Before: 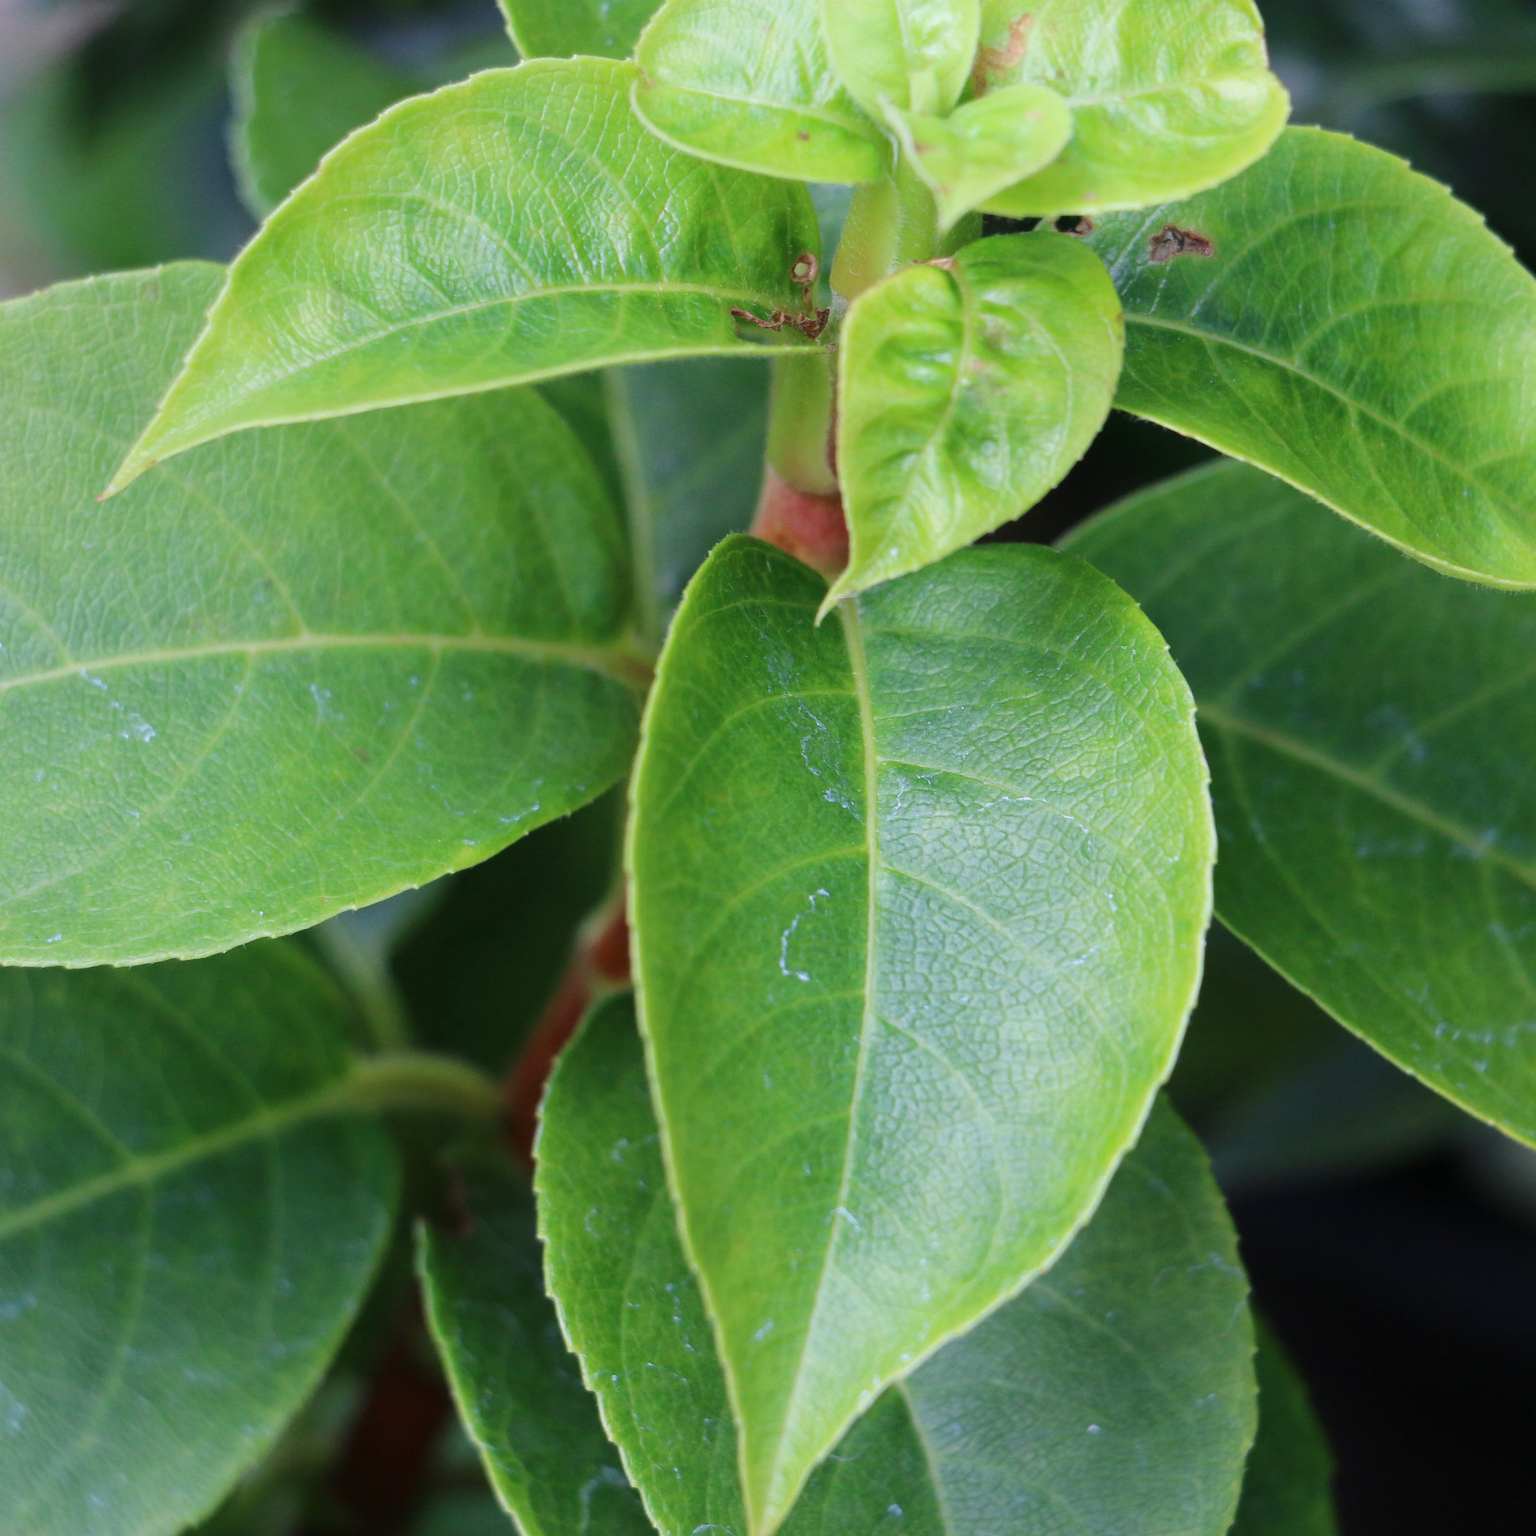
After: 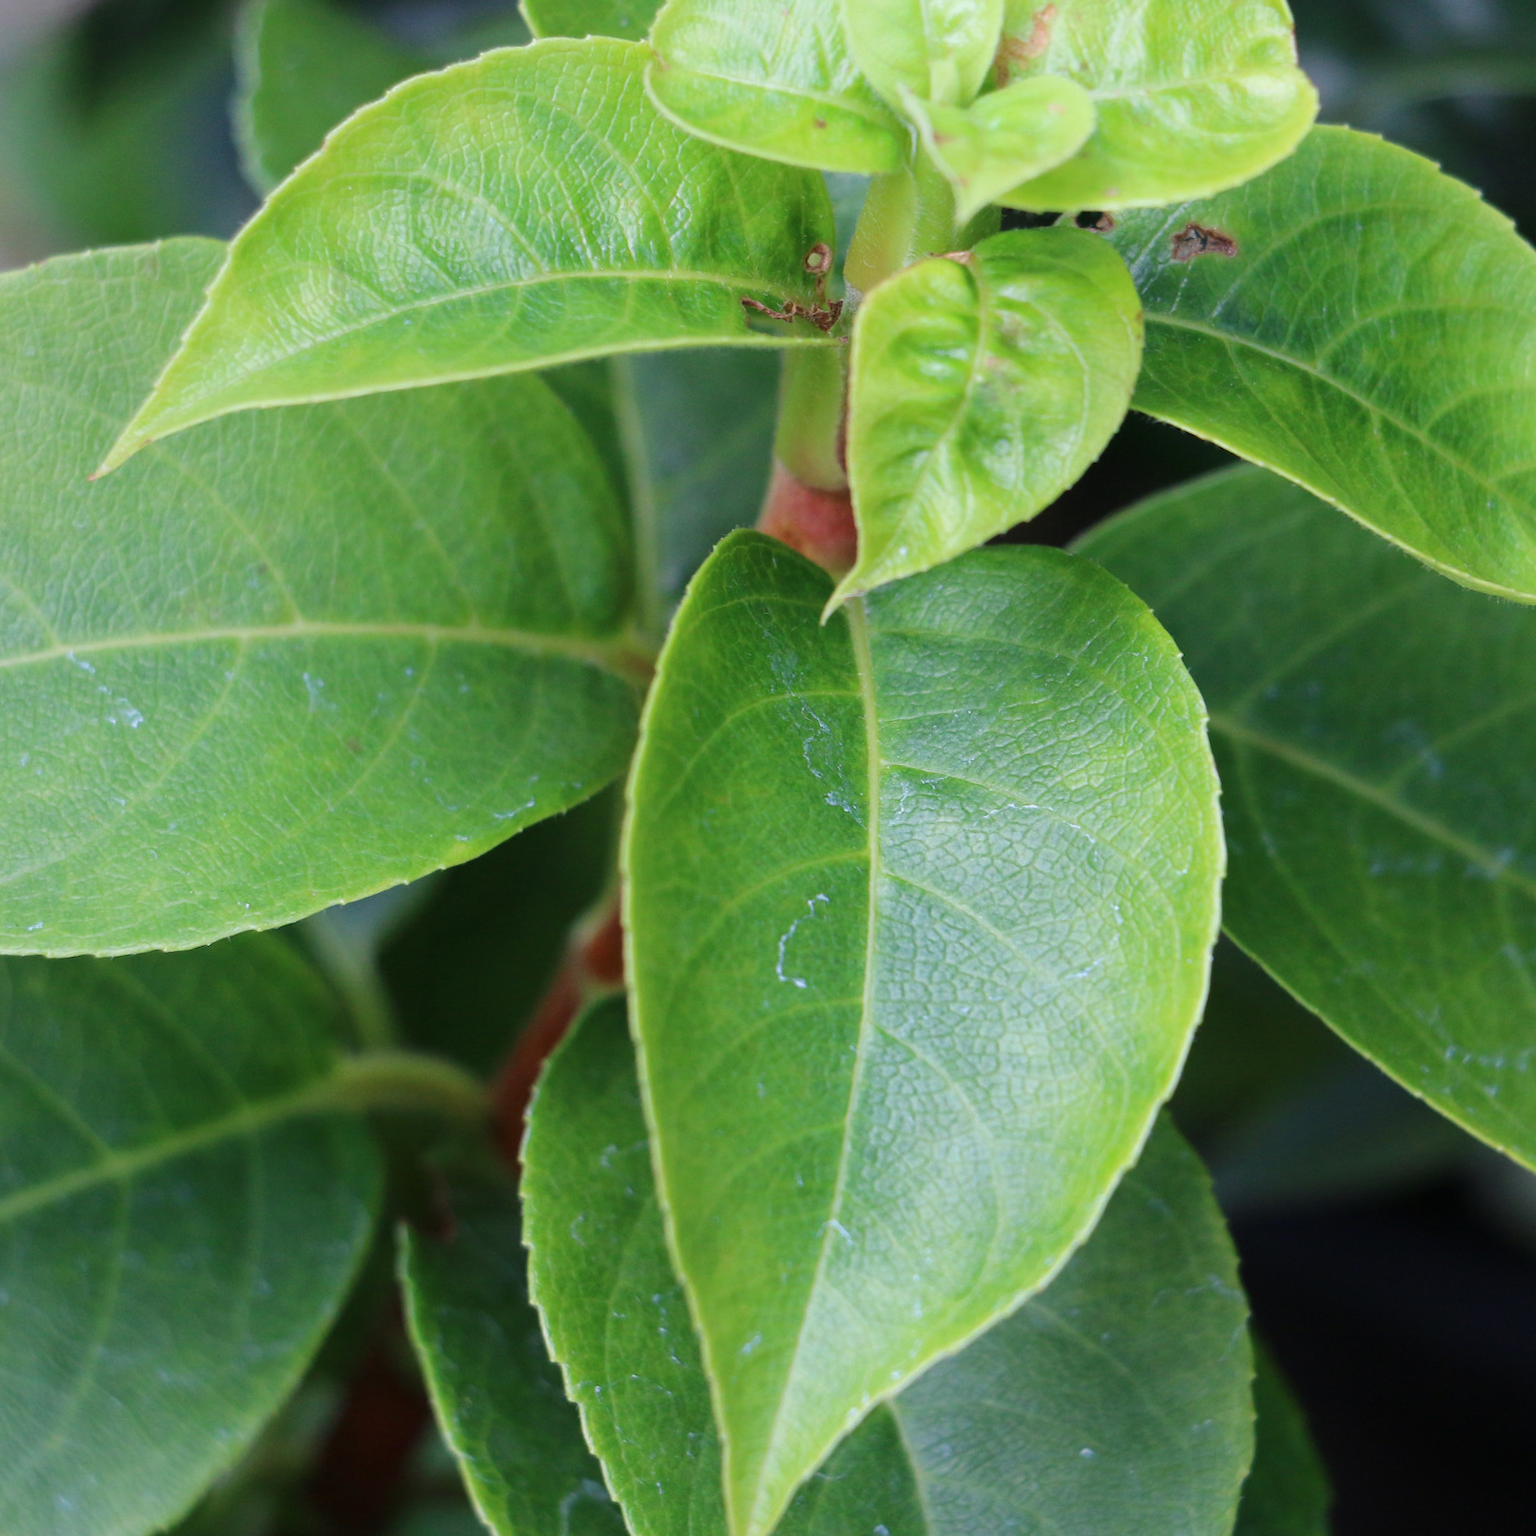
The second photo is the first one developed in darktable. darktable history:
tone equalizer: on, module defaults
crop and rotate: angle -1.32°
